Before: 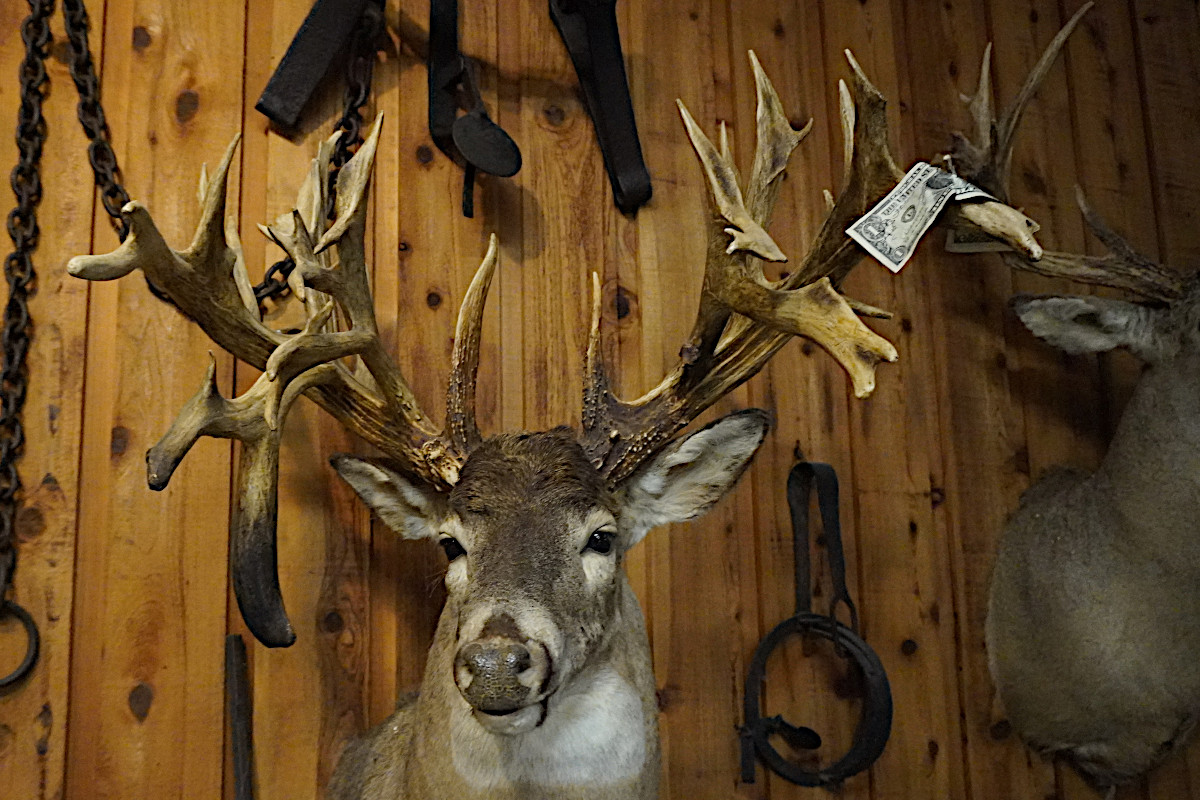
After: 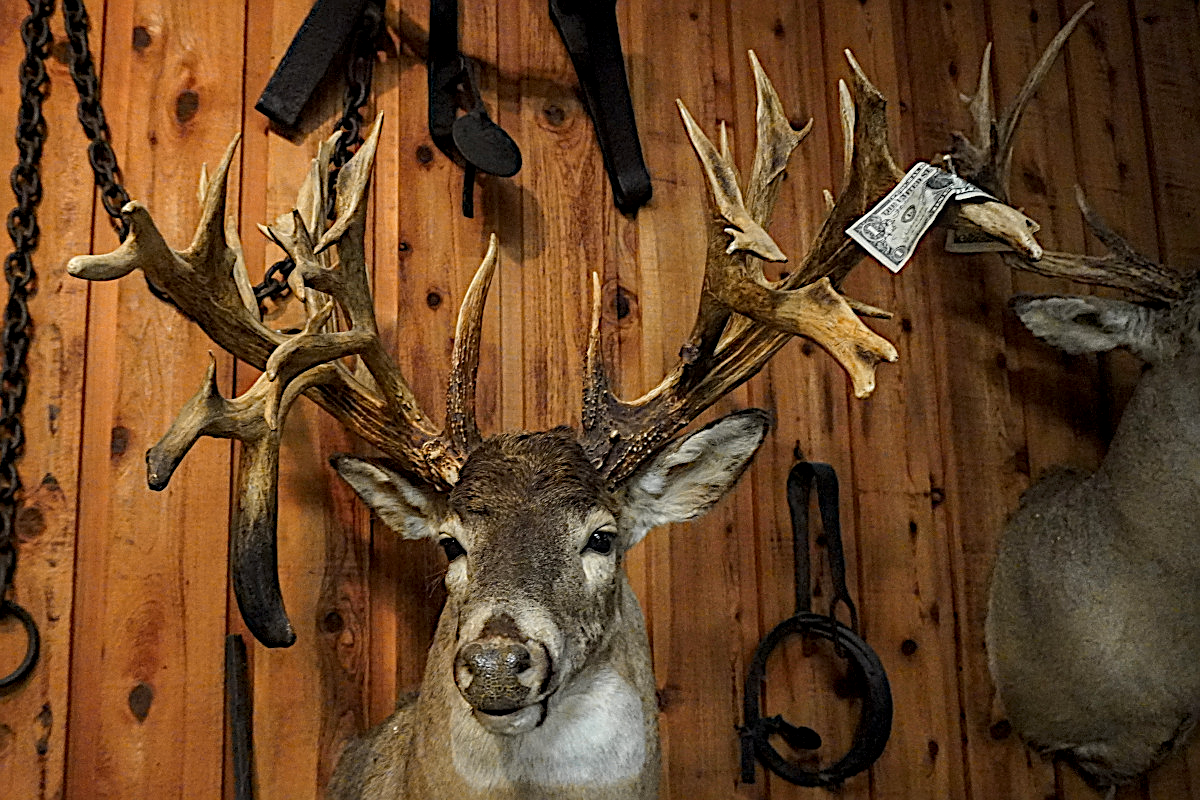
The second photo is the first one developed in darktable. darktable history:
color zones: curves: ch1 [(0.263, 0.53) (0.376, 0.287) (0.487, 0.512) (0.748, 0.547) (1, 0.513)]; ch2 [(0.262, 0.45) (0.751, 0.477)]
sharpen: on, module defaults
local contrast: detail 130%
